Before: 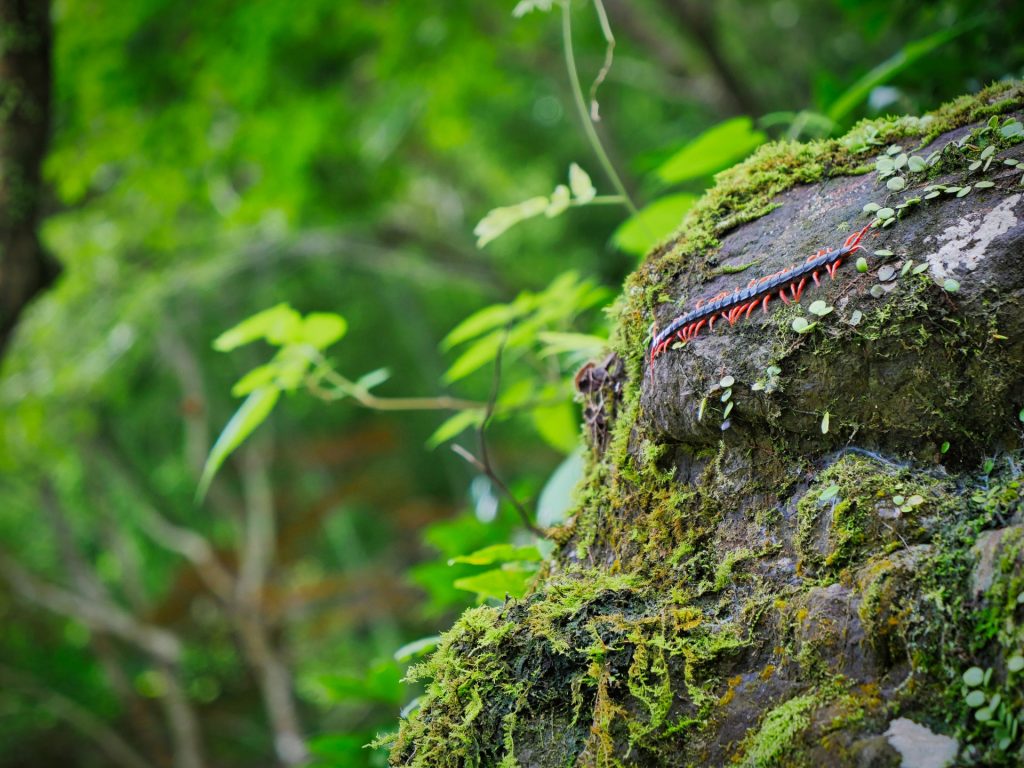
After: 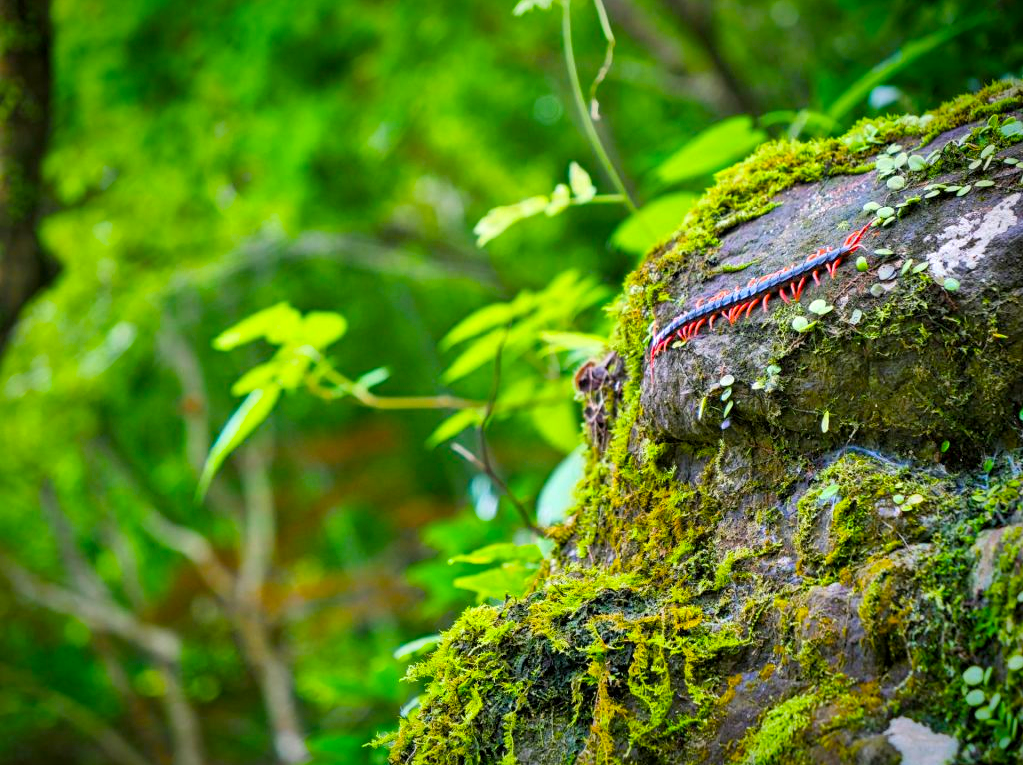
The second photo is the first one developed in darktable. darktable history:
local contrast: highlights 62%, shadows 104%, detail 107%, midtone range 0.527
contrast brightness saturation: saturation -0.054
exposure: black level correction 0.001, exposure 0.499 EV, compensate highlight preservation false
crop: top 0.131%, bottom 0.196%
color balance rgb: highlights gain › chroma 0.148%, highlights gain › hue 333°, linear chroma grading › global chroma 15.405%, perceptual saturation grading › global saturation 31.109%, global vibrance 9.509%
